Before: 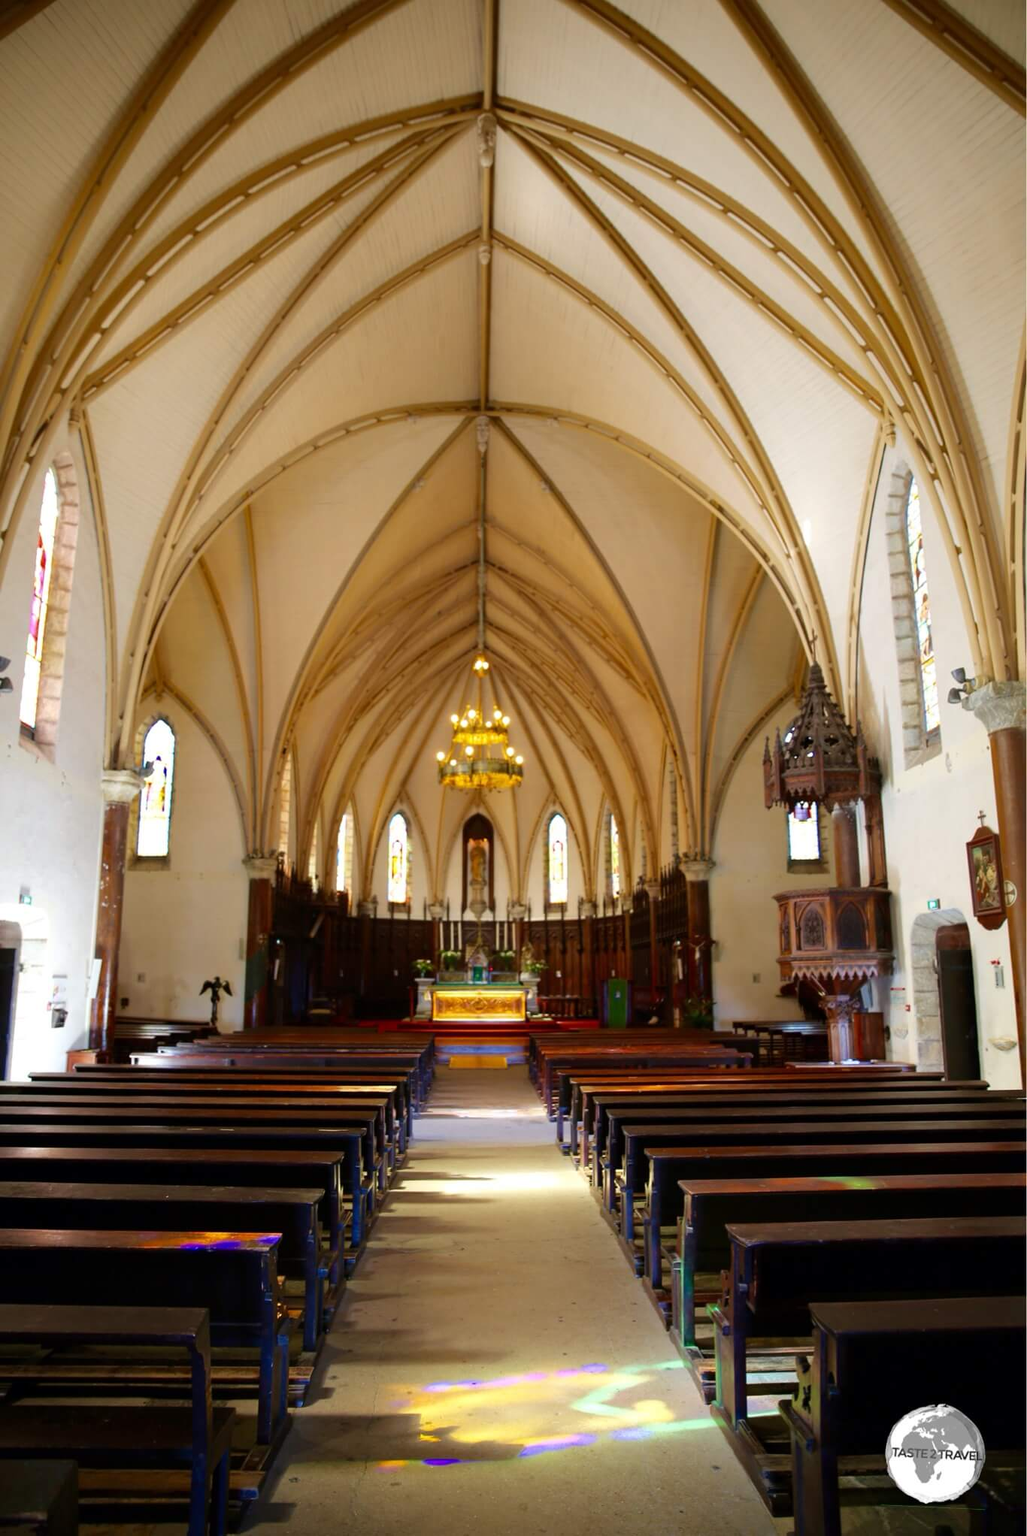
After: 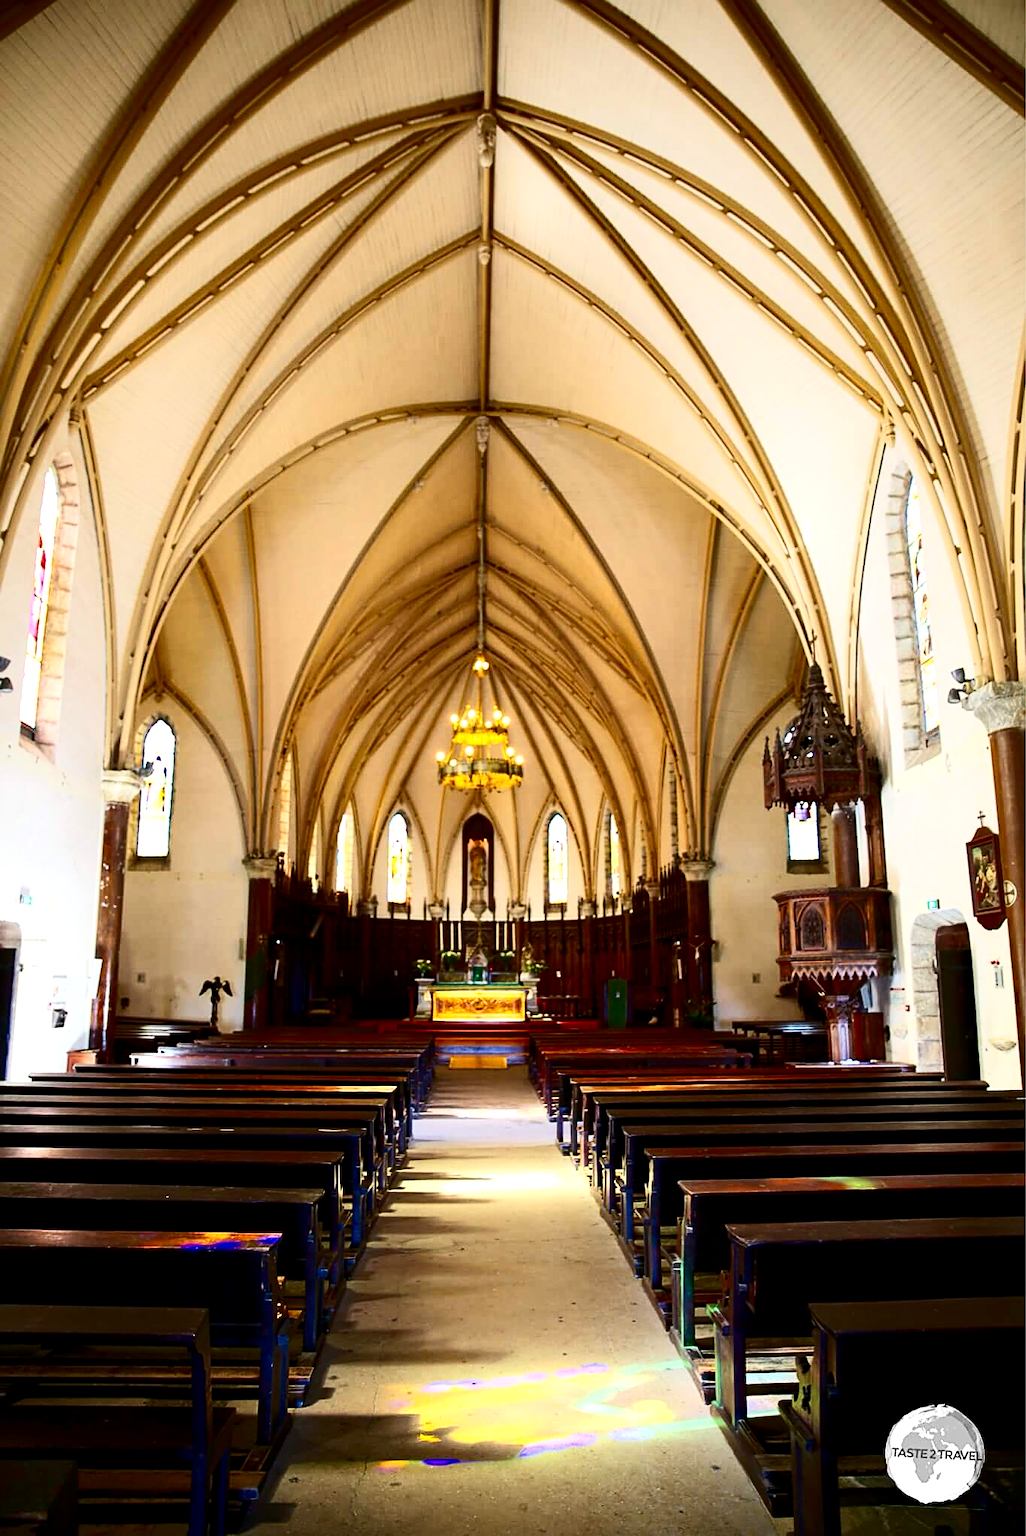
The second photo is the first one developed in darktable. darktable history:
local contrast: highlights 104%, shadows 103%, detail 120%, midtone range 0.2
exposure: compensate exposure bias true, compensate highlight preservation false
contrast brightness saturation: contrast 0.405, brightness 0.105, saturation 0.215
sharpen: on, module defaults
